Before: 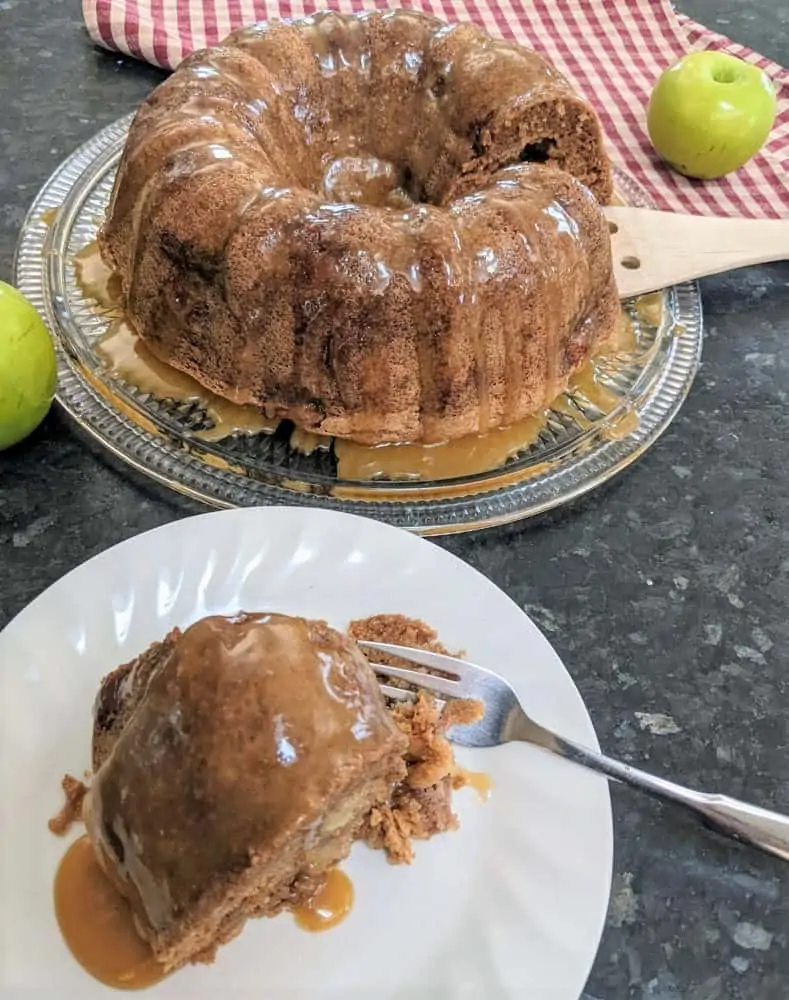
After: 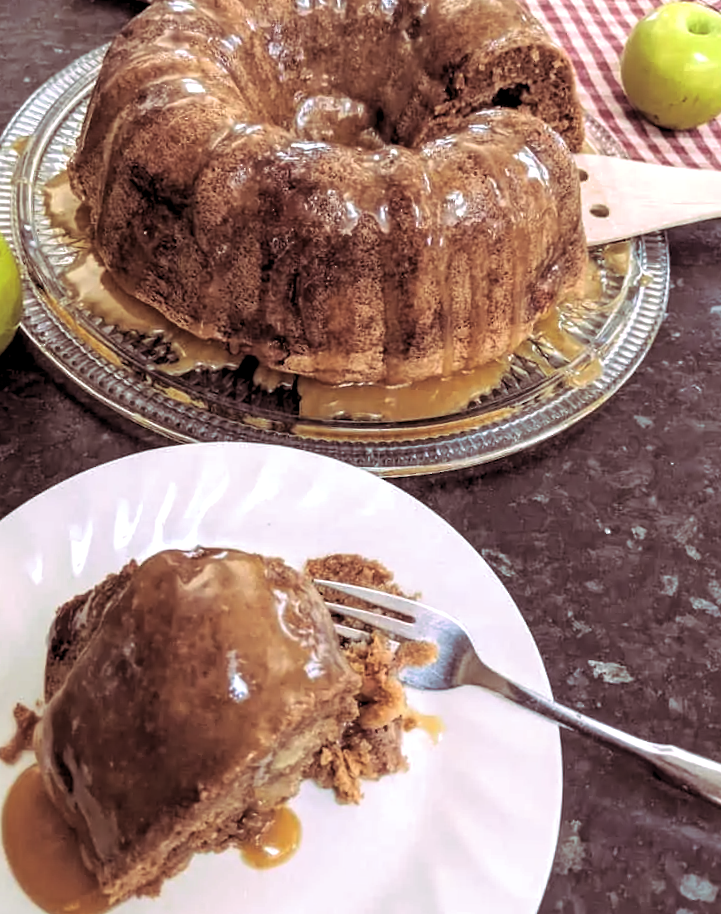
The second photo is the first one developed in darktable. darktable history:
levels: levels [0.052, 0.496, 0.908]
split-toning: highlights › hue 298.8°, highlights › saturation 0.73, compress 41.76%
crop and rotate: angle -1.96°, left 3.097%, top 4.154%, right 1.586%, bottom 0.529%
